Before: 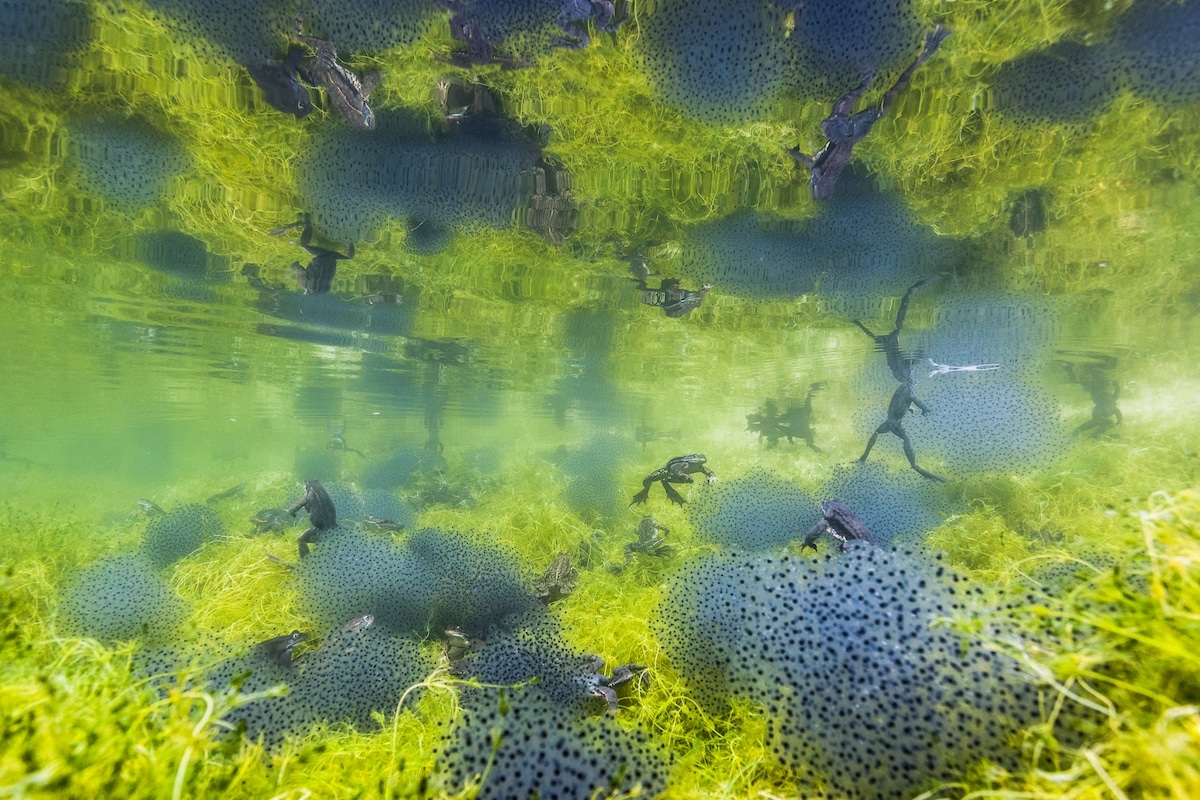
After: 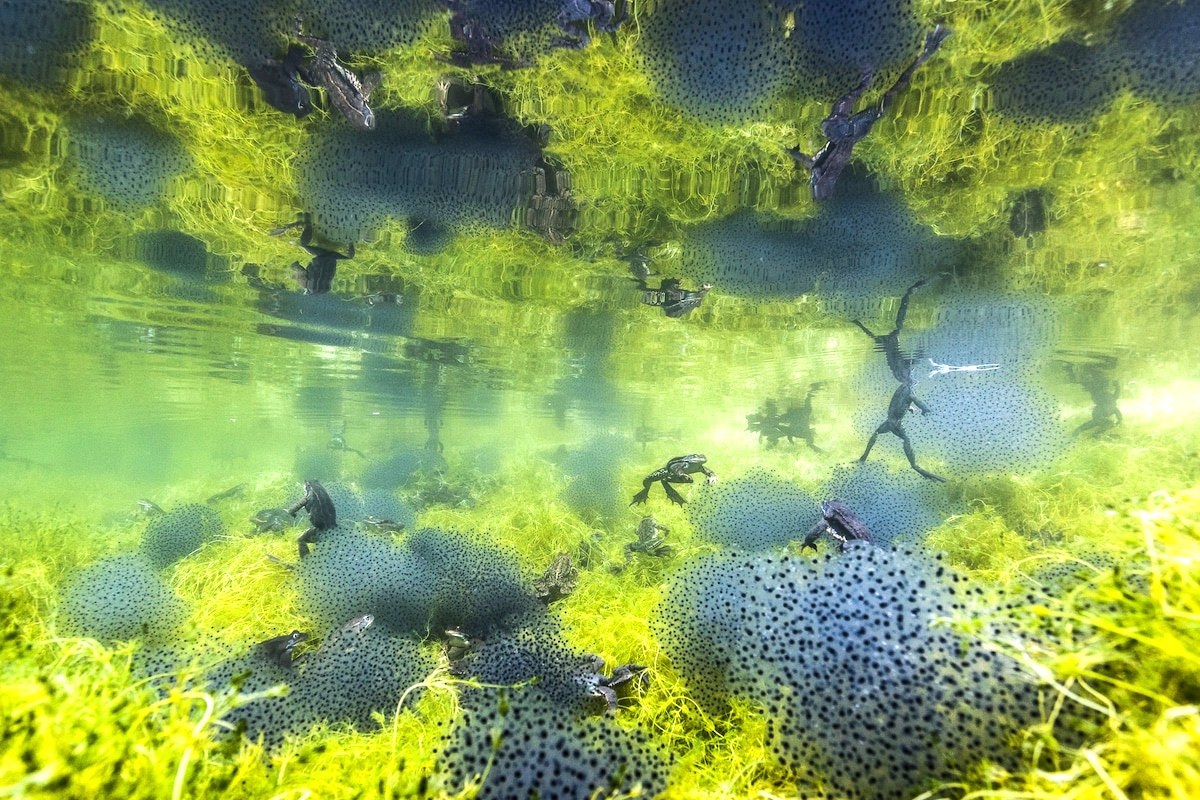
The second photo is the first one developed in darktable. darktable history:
tone equalizer: -8 EV -0.733 EV, -7 EV -0.677 EV, -6 EV -0.574 EV, -5 EV -0.413 EV, -3 EV 0.377 EV, -2 EV 0.6 EV, -1 EV 0.701 EV, +0 EV 0.741 EV, edges refinement/feathering 500, mask exposure compensation -1.57 EV, preserve details no
